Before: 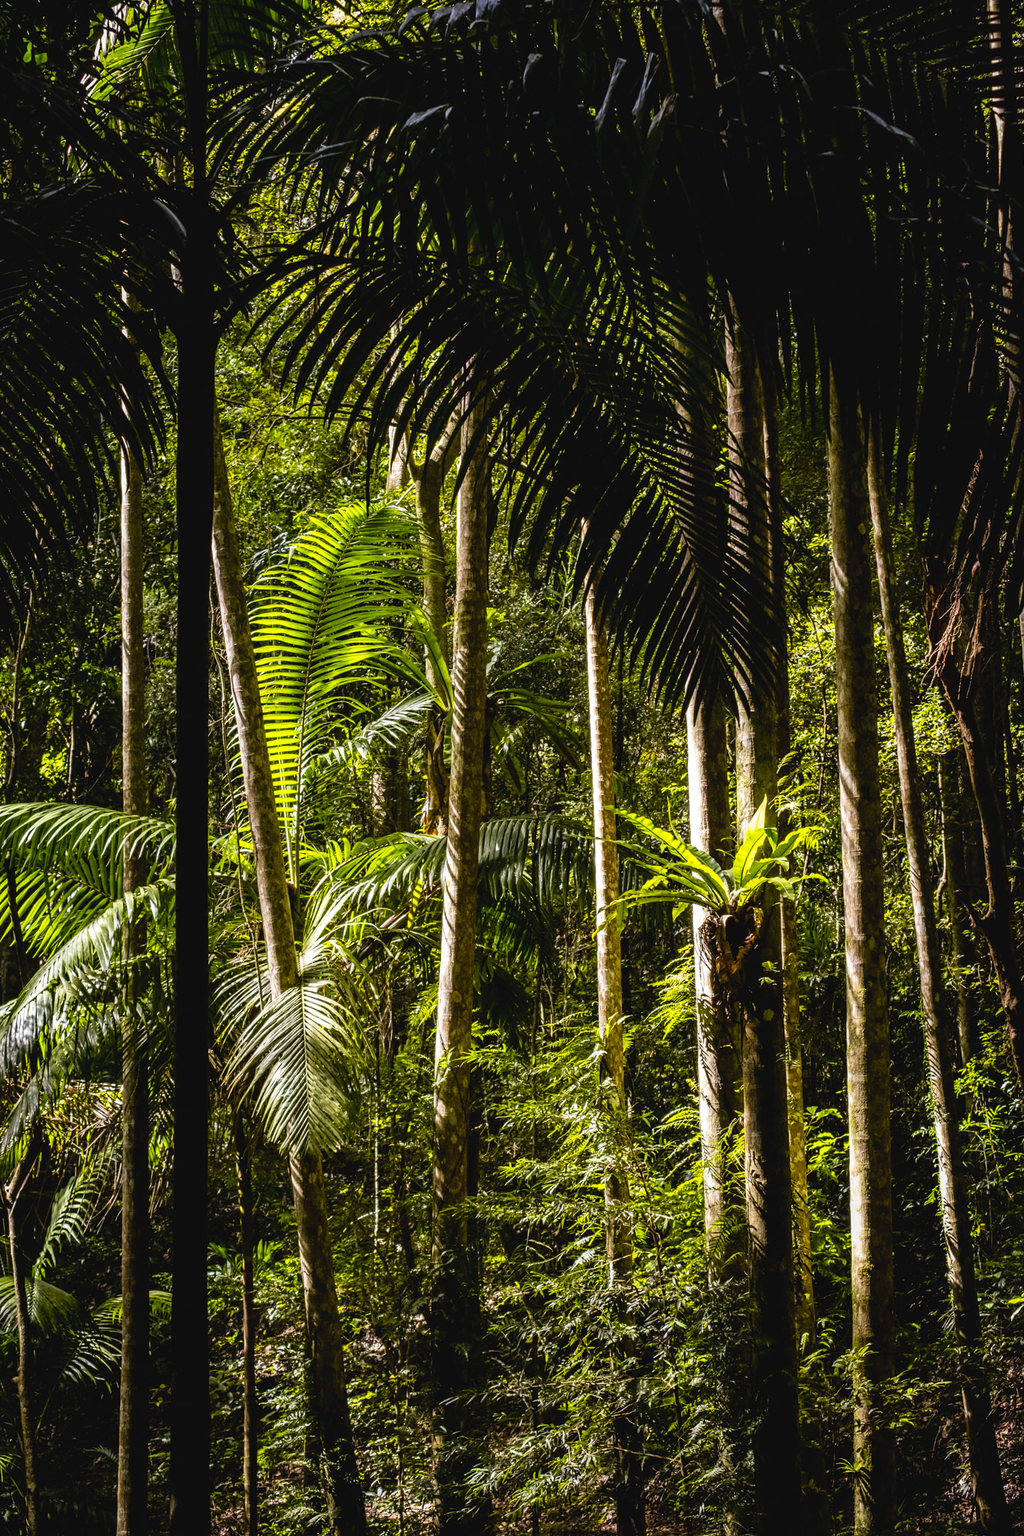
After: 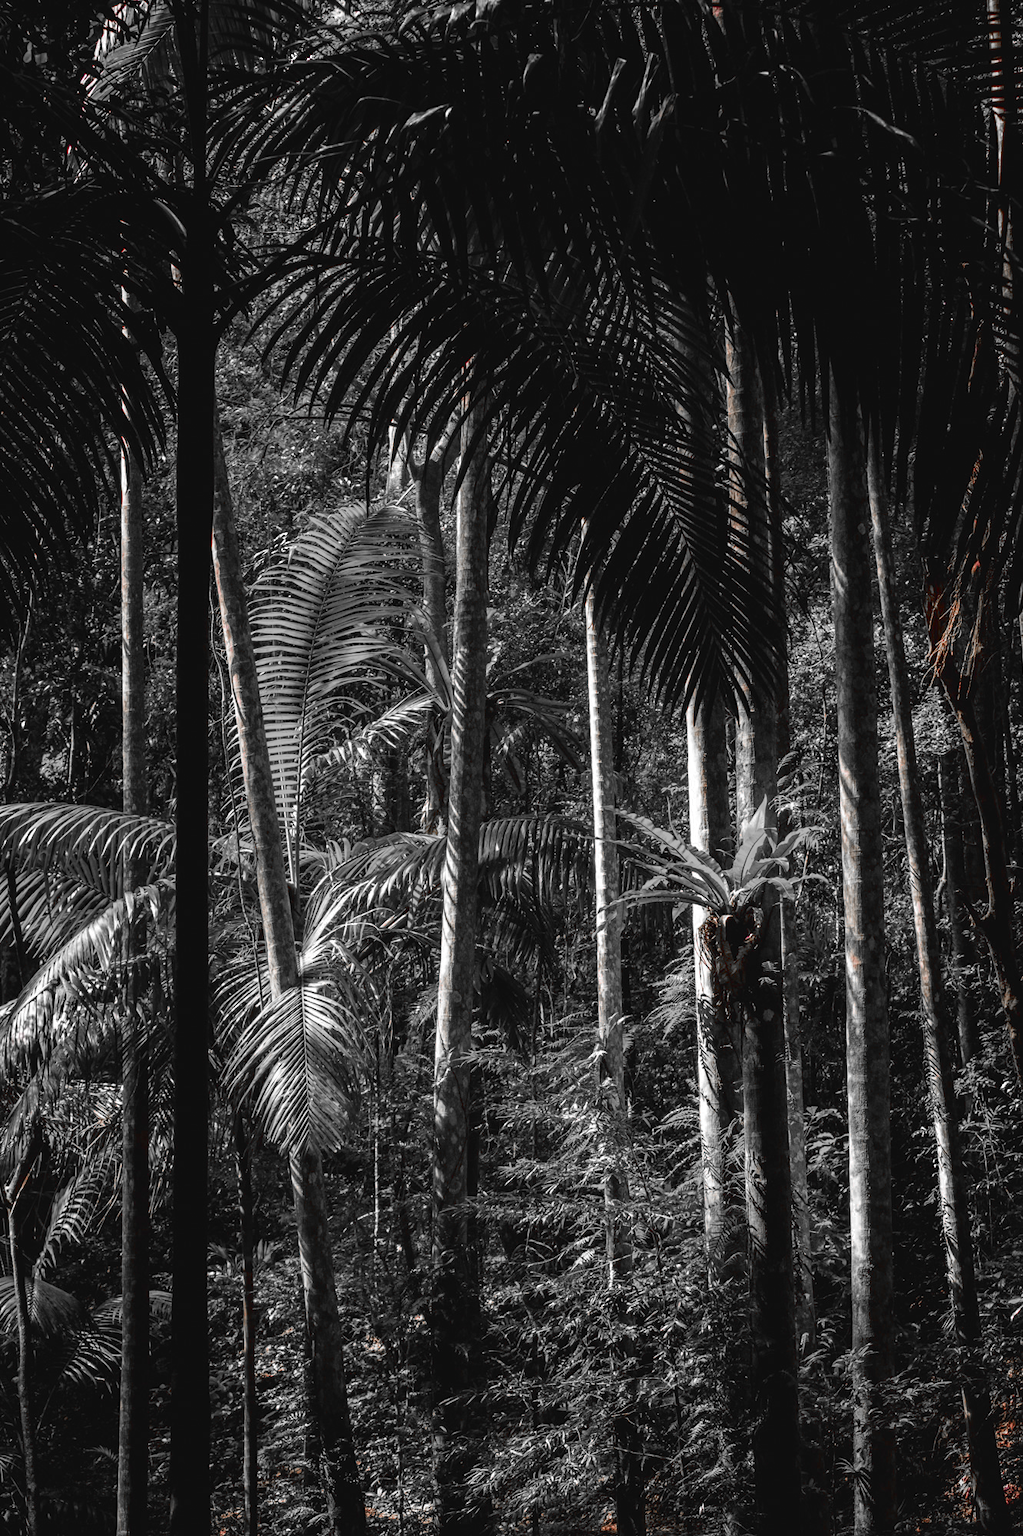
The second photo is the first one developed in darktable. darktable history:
color zones: curves: ch0 [(0, 0.352) (0.143, 0.407) (0.286, 0.386) (0.429, 0.431) (0.571, 0.829) (0.714, 0.853) (0.857, 0.833) (1, 0.352)]; ch1 [(0, 0.604) (0.072, 0.726) (0.096, 0.608) (0.205, 0.007) (0.571, -0.006) (0.839, -0.013) (0.857, -0.012) (1, 0.604)]
color correction: saturation 1.8
